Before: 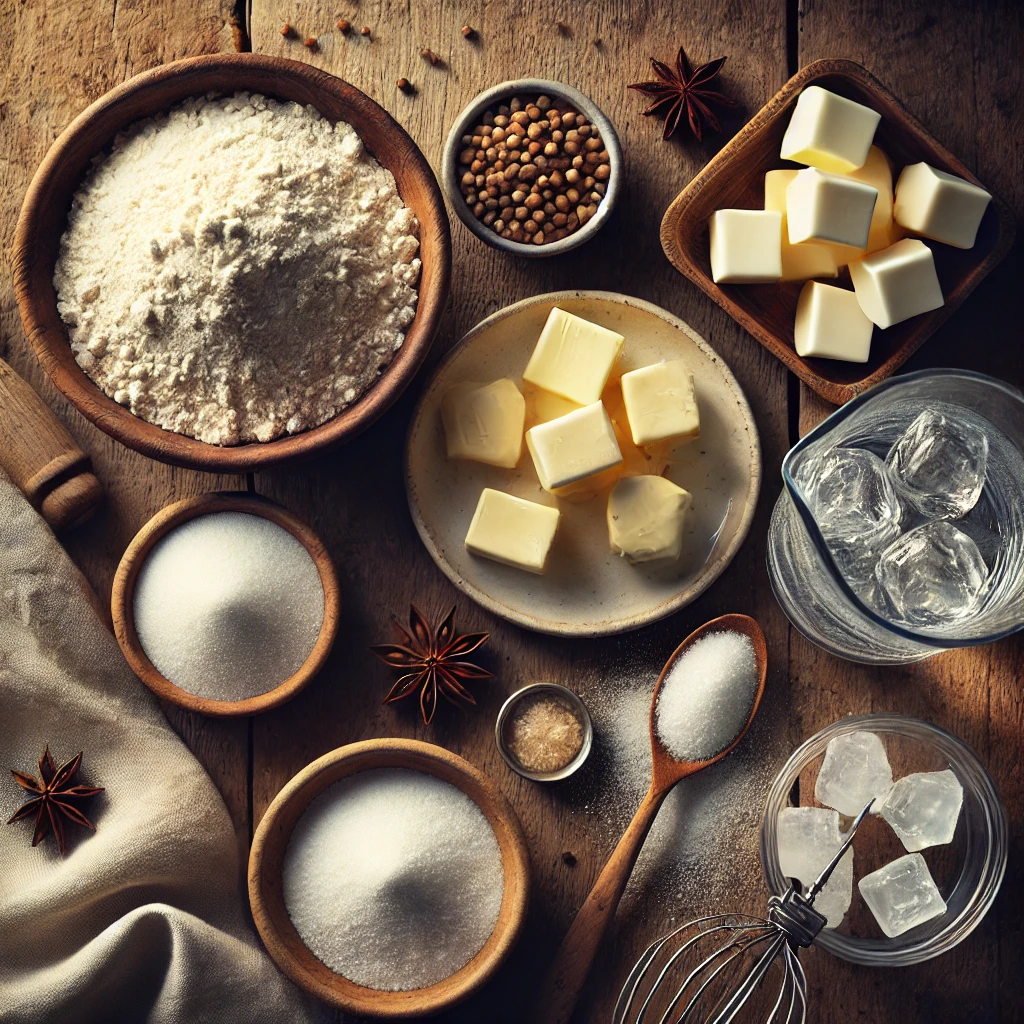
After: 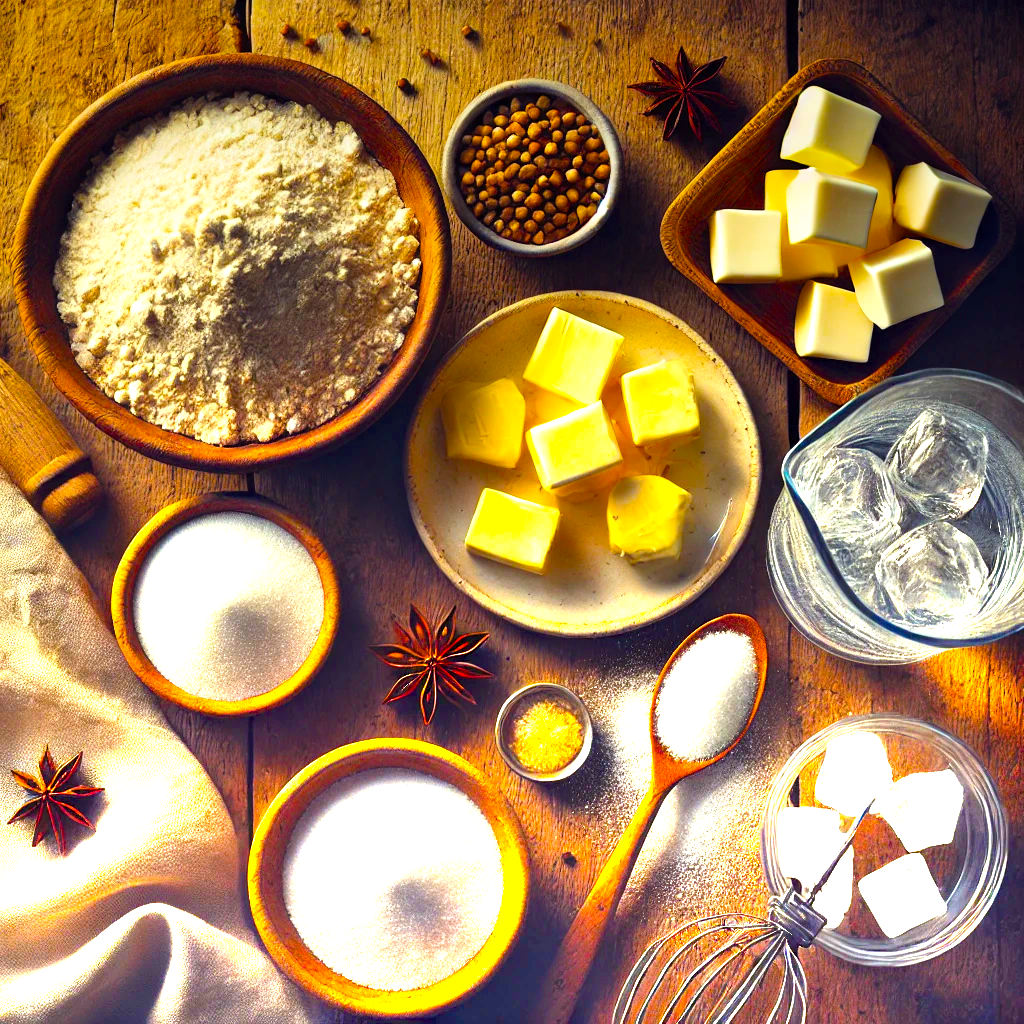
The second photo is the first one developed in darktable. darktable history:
color balance rgb: perceptual saturation grading › global saturation 100%
graduated density: density -3.9 EV
